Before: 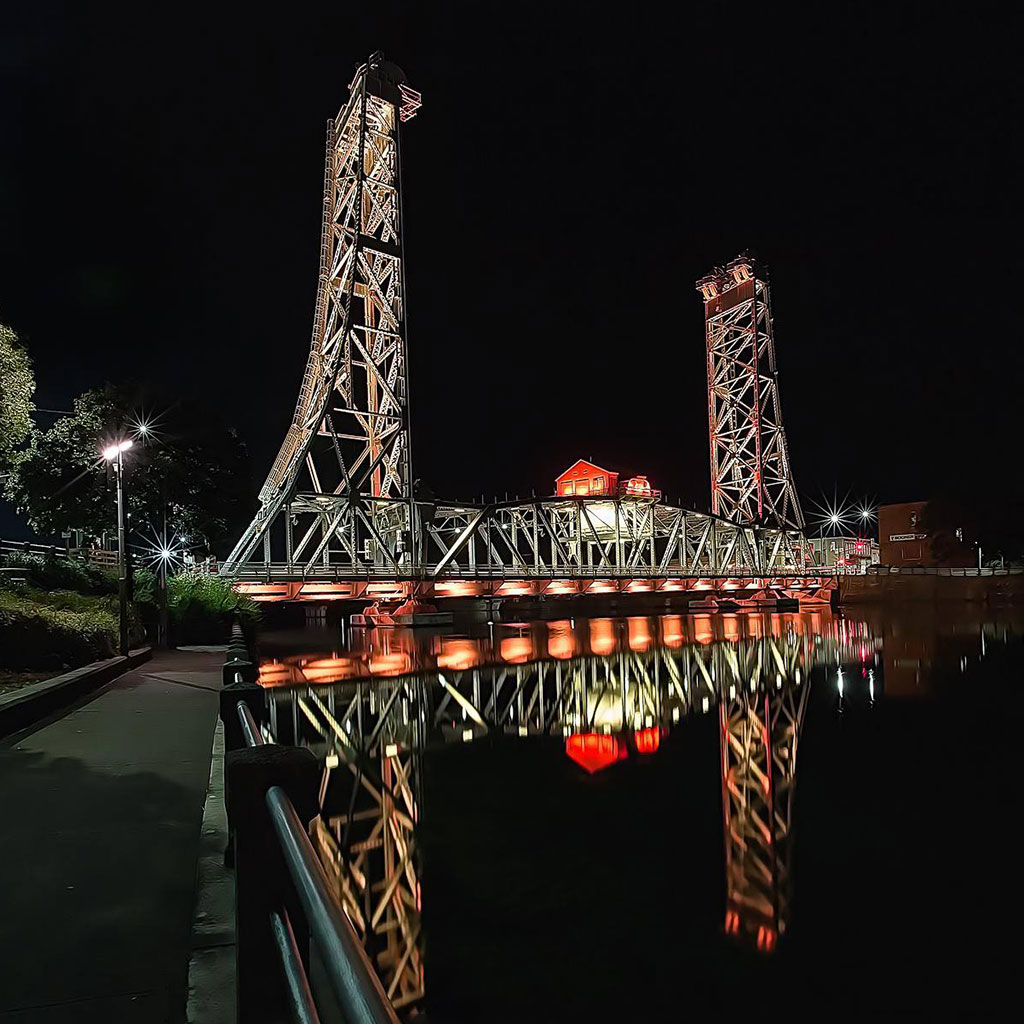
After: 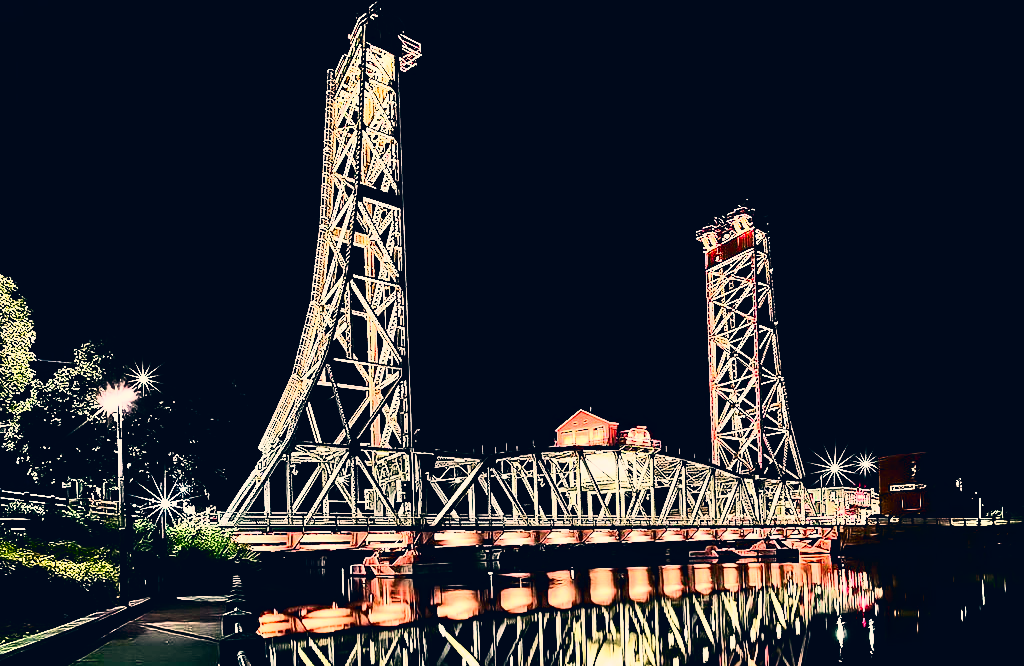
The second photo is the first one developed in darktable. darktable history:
crop and rotate: top 4.931%, bottom 30.011%
filmic rgb: black relative exposure -7.18 EV, white relative exposure 5.36 EV, hardness 3.02
tone equalizer: -8 EV -1.09 EV, -7 EV -1.04 EV, -6 EV -0.864 EV, -5 EV -0.607 EV, -3 EV 0.565 EV, -2 EV 0.87 EV, -1 EV 0.999 EV, +0 EV 1.07 EV
color correction: highlights a* 10.32, highlights b* 13.94, shadows a* -9.7, shadows b* -14.85
contrast brightness saturation: contrast 0.51, saturation -0.098
shadows and highlights: shadows 76.55, highlights -60.67, soften with gaussian
